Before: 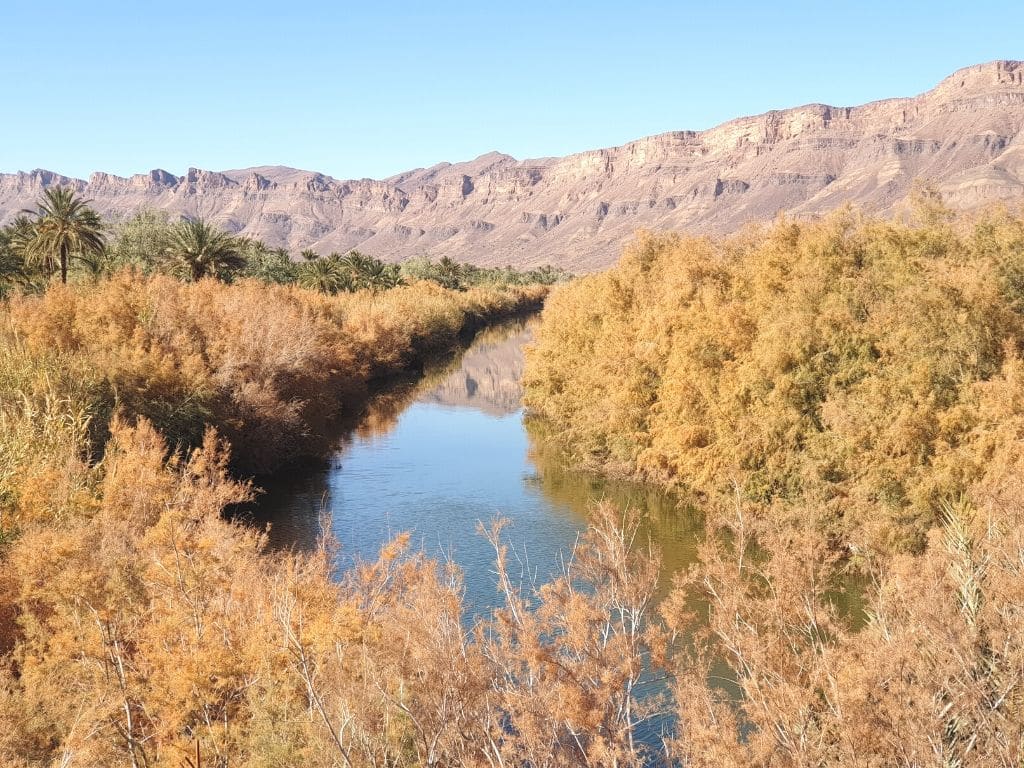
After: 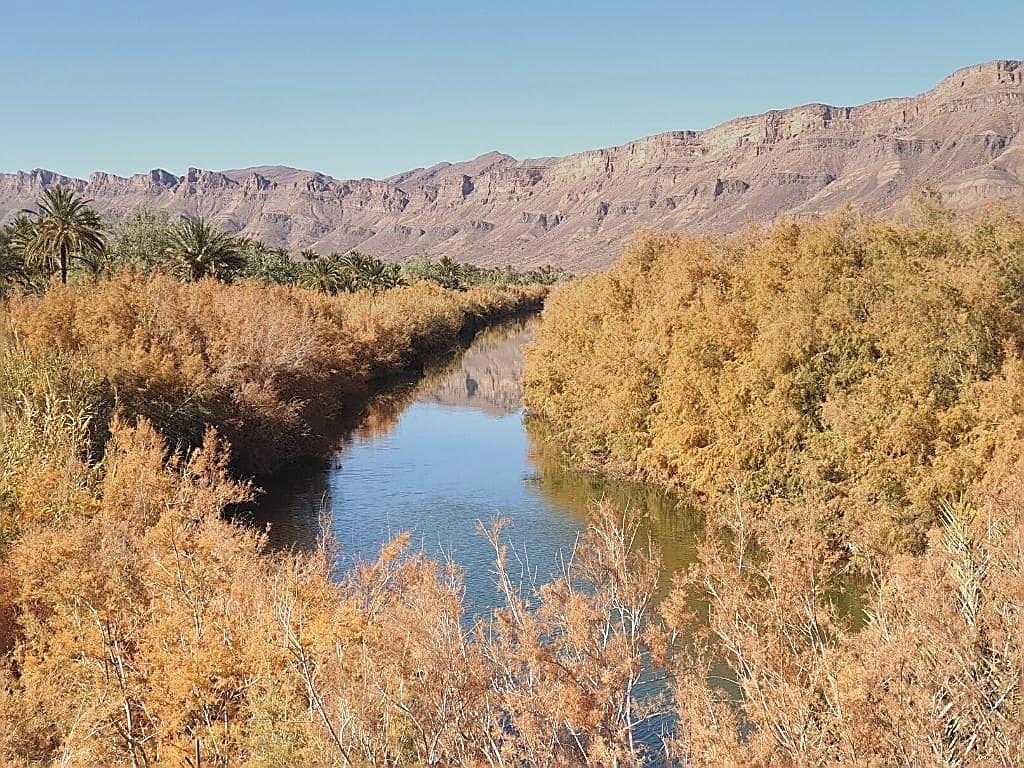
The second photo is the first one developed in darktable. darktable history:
graduated density: rotation -0.352°, offset 57.64
rotate and perspective: crop left 0, crop top 0
sharpen: radius 1.4, amount 1.25, threshold 0.7
